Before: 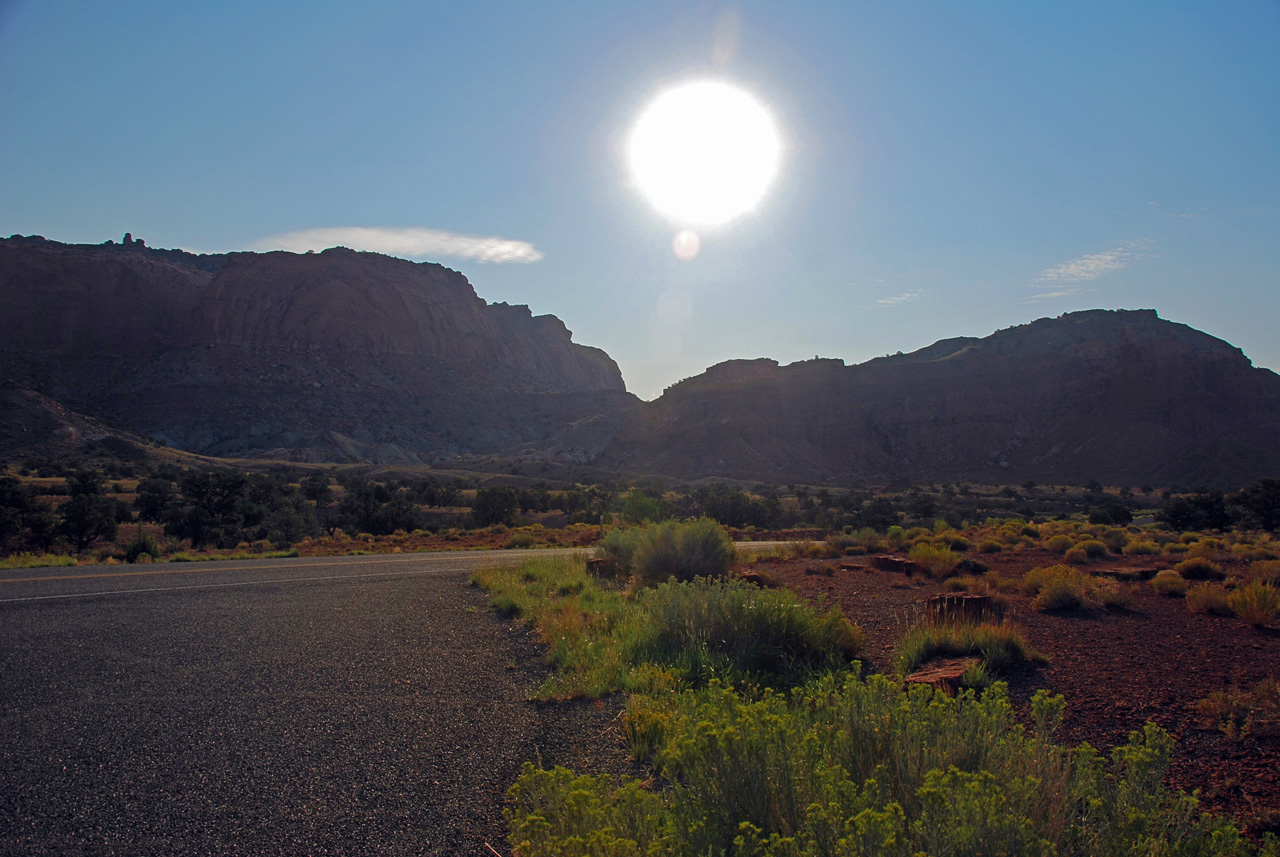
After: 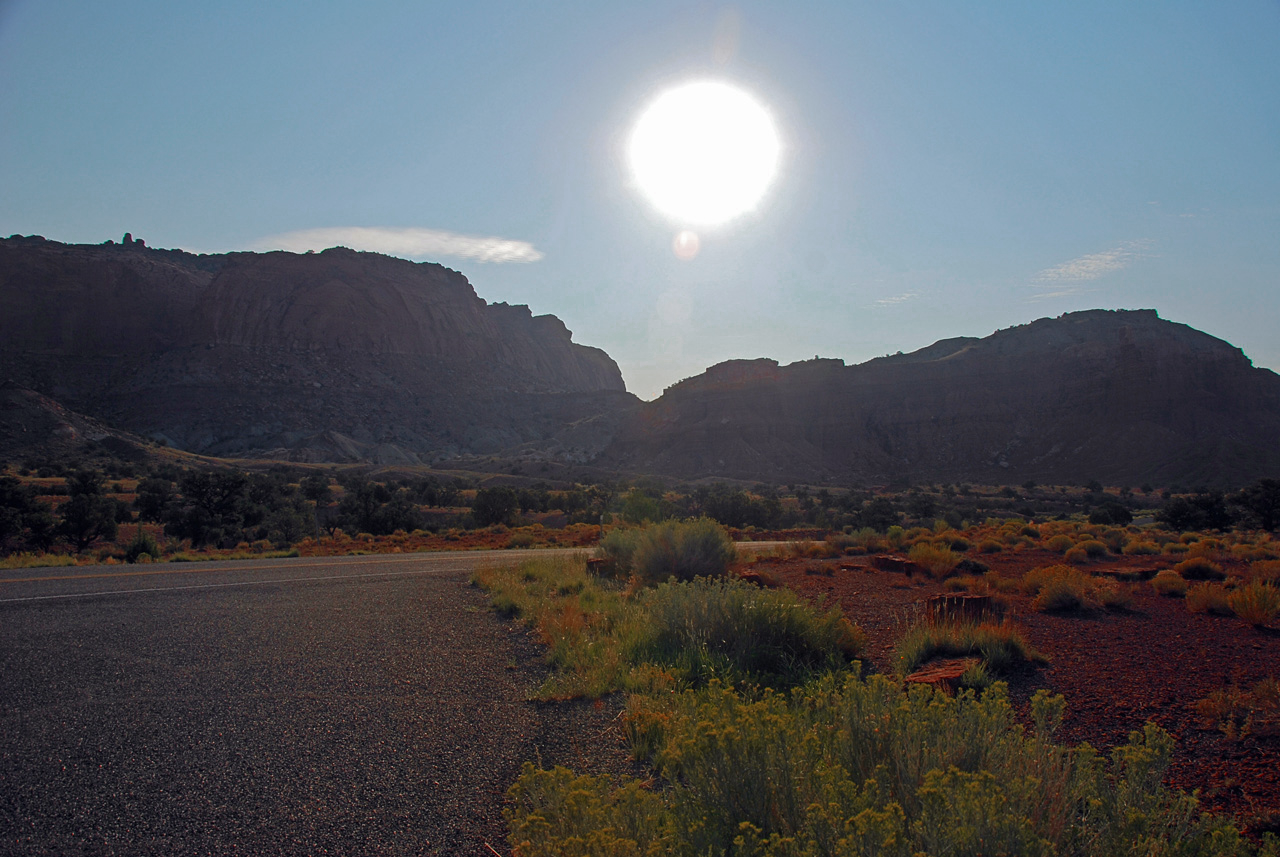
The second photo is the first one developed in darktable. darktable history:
color zones: curves: ch0 [(0, 0.299) (0.25, 0.383) (0.456, 0.352) (0.736, 0.571)]; ch1 [(0, 0.63) (0.151, 0.568) (0.254, 0.416) (0.47, 0.558) (0.732, 0.37) (0.909, 0.492)]; ch2 [(0.004, 0.604) (0.158, 0.443) (0.257, 0.403) (0.761, 0.468)]
white balance: emerald 1
